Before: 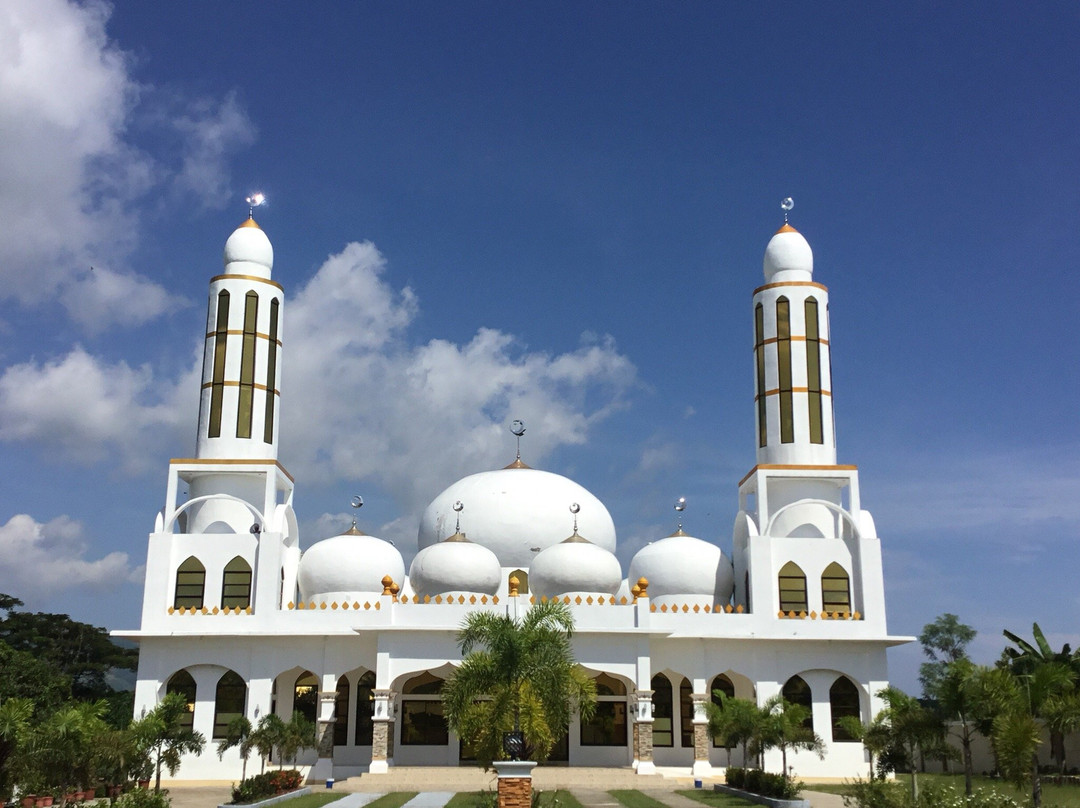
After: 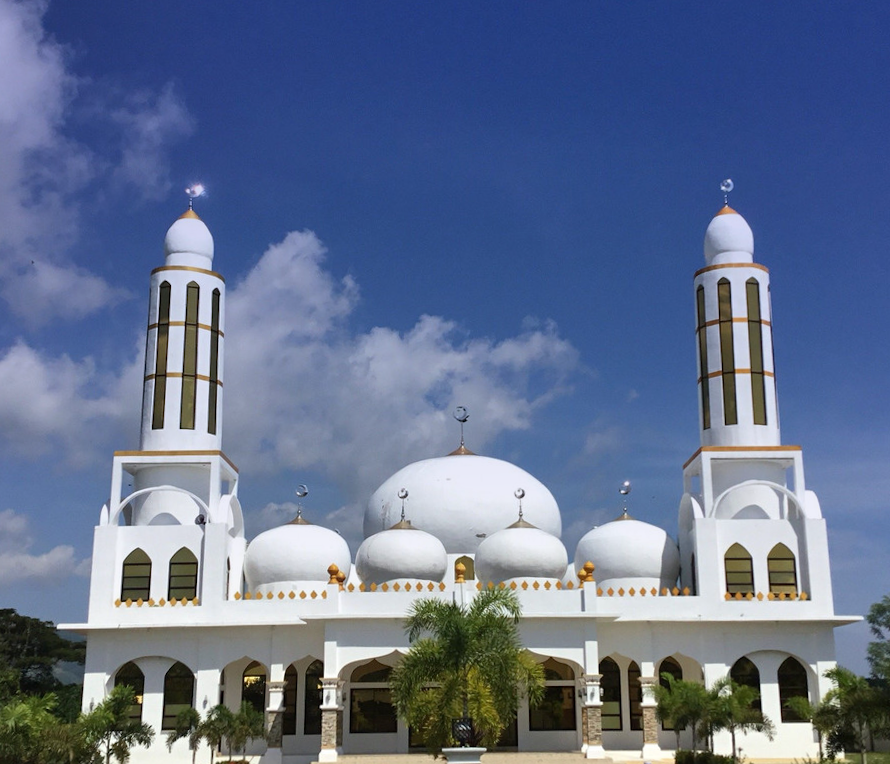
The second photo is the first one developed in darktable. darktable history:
crop and rotate: angle 1°, left 4.281%, top 0.642%, right 11.383%, bottom 2.486%
shadows and highlights: low approximation 0.01, soften with gaussian
graduated density: hue 238.83°, saturation 50%
